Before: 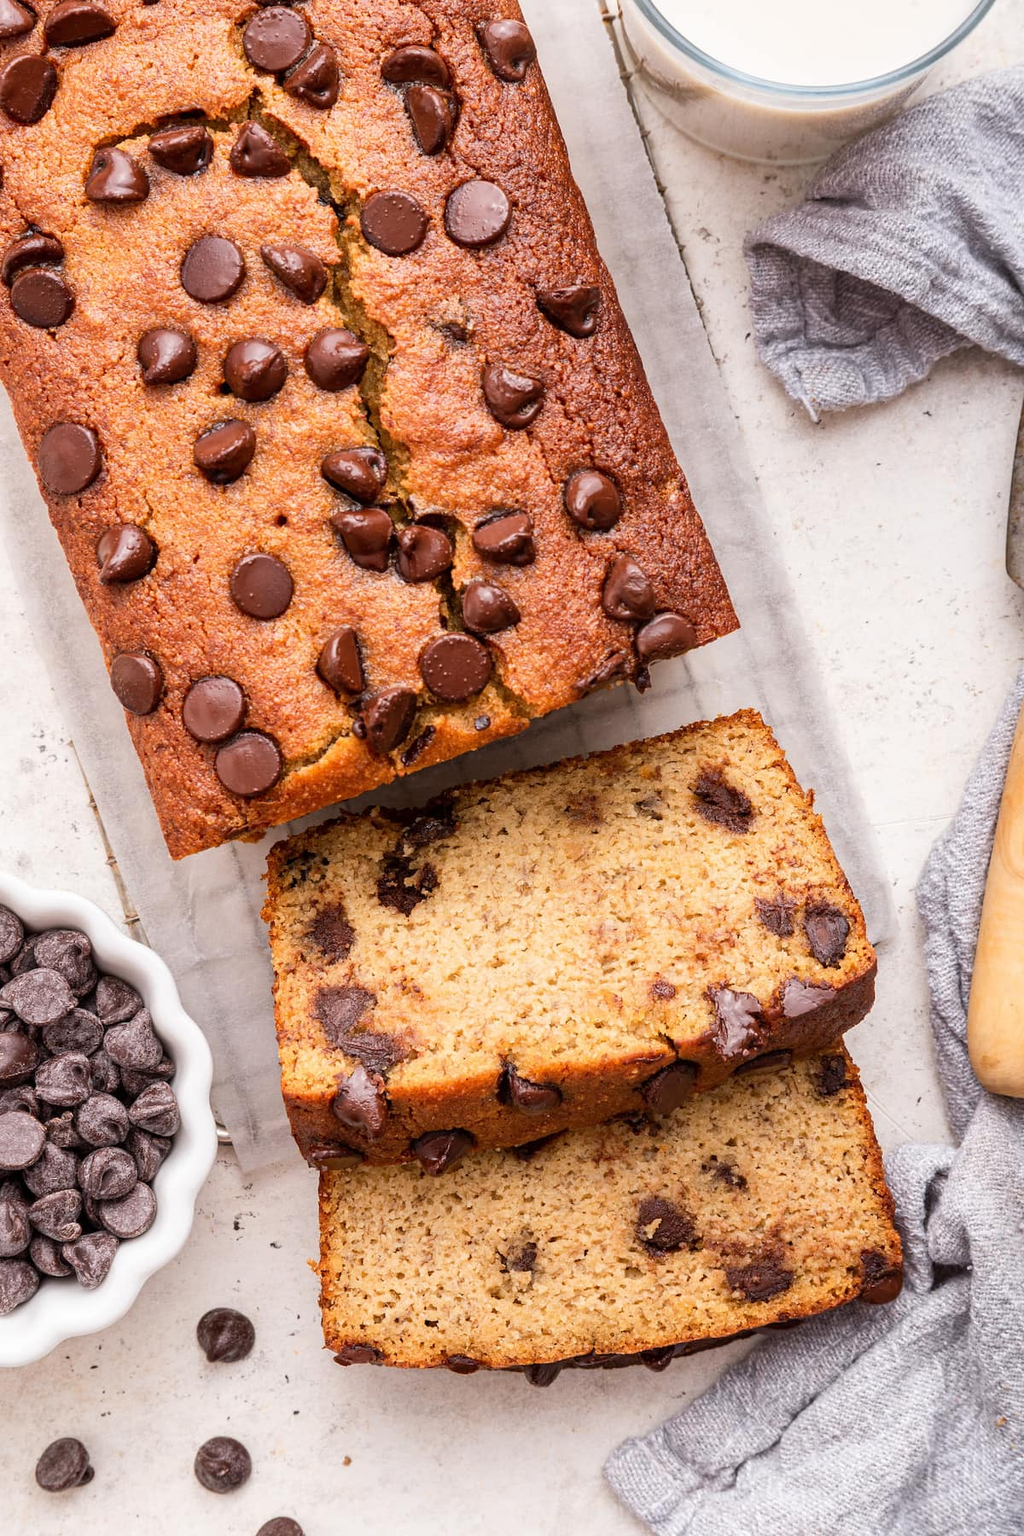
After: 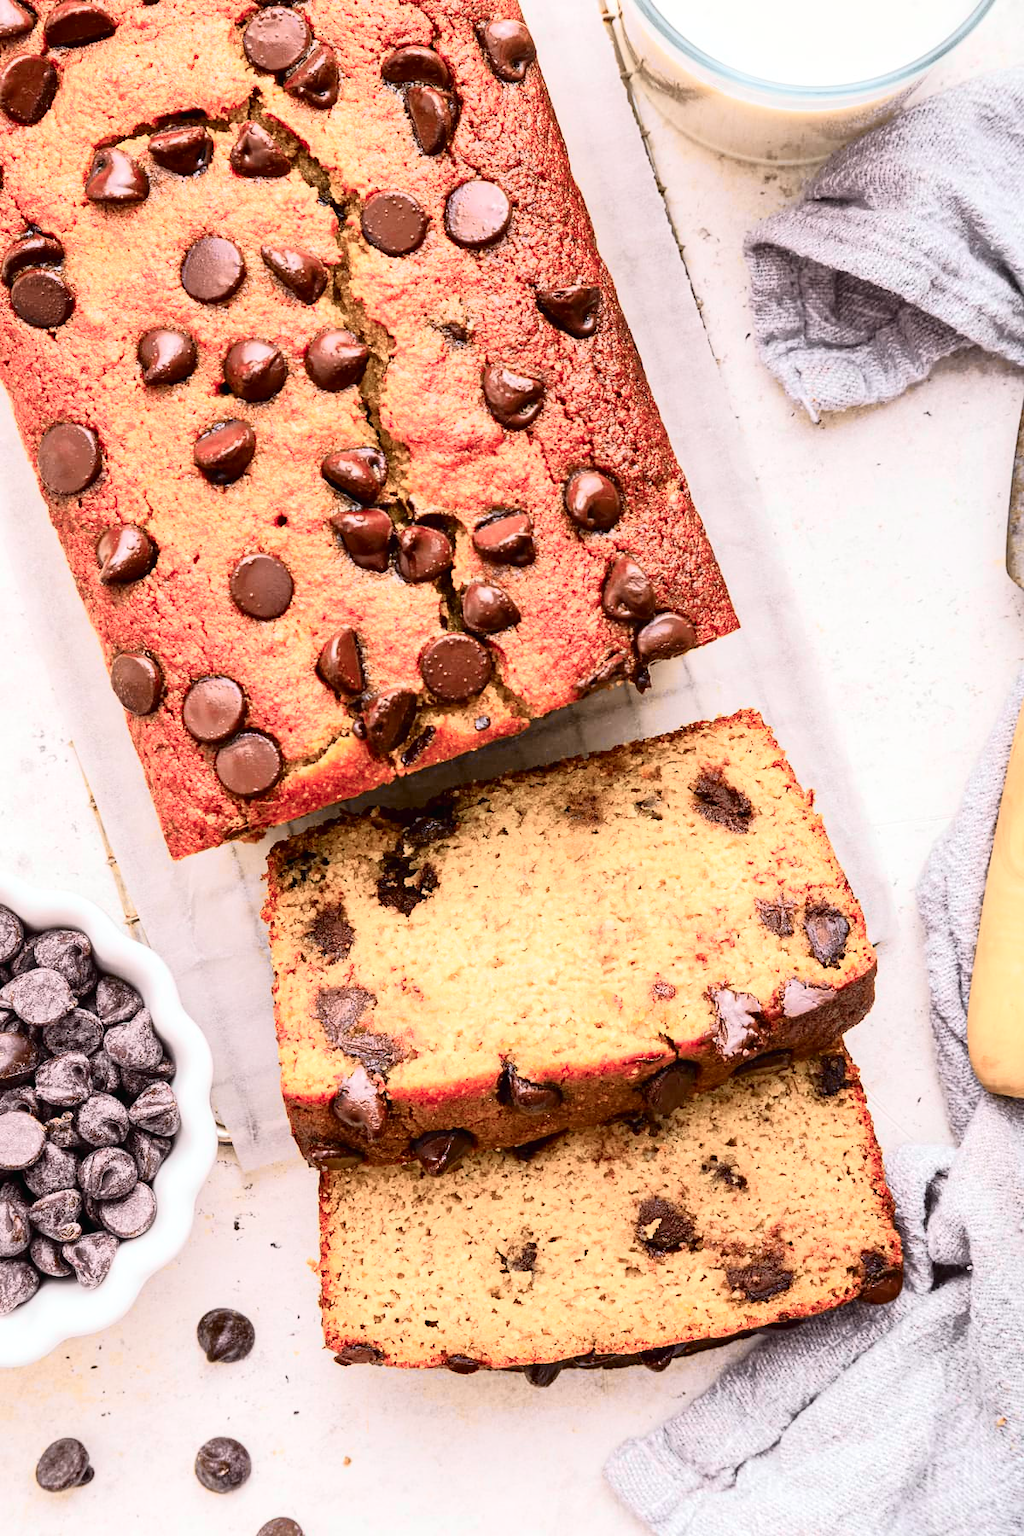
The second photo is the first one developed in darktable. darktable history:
tone curve: curves: ch0 [(0, 0.008) (0.081, 0.044) (0.177, 0.123) (0.283, 0.253) (0.416, 0.449) (0.495, 0.524) (0.661, 0.756) (0.796, 0.859) (1, 0.951)]; ch1 [(0, 0) (0.161, 0.092) (0.35, 0.33) (0.392, 0.392) (0.427, 0.426) (0.479, 0.472) (0.505, 0.5) (0.521, 0.524) (0.567, 0.564) (0.583, 0.588) (0.625, 0.627) (0.678, 0.733) (1, 1)]; ch2 [(0, 0) (0.346, 0.362) (0.404, 0.427) (0.502, 0.499) (0.531, 0.523) (0.544, 0.561) (0.58, 0.59) (0.629, 0.642) (0.717, 0.678) (1, 1)], color space Lab, independent channels, preserve colors none
exposure: black level correction 0, exposure 0.5 EV, compensate exposure bias true, compensate highlight preservation false
